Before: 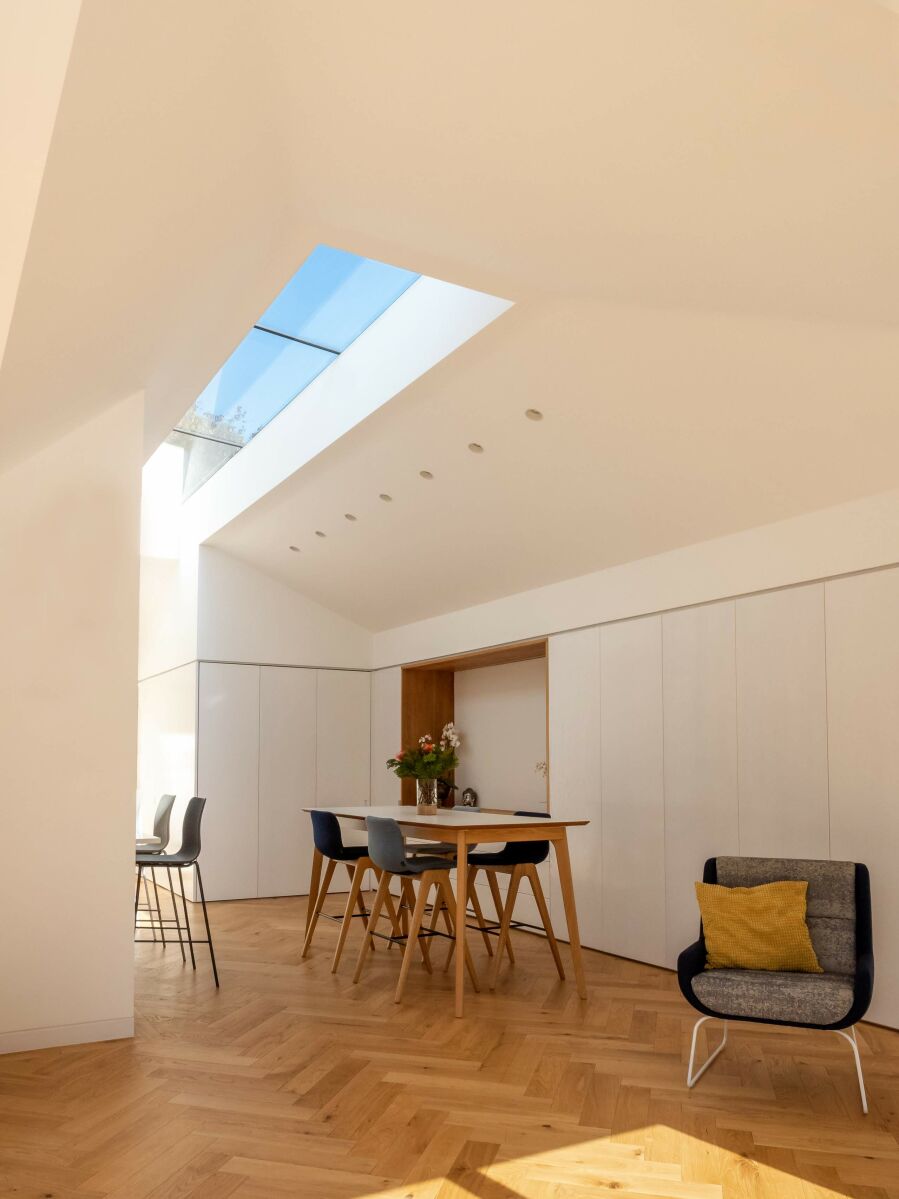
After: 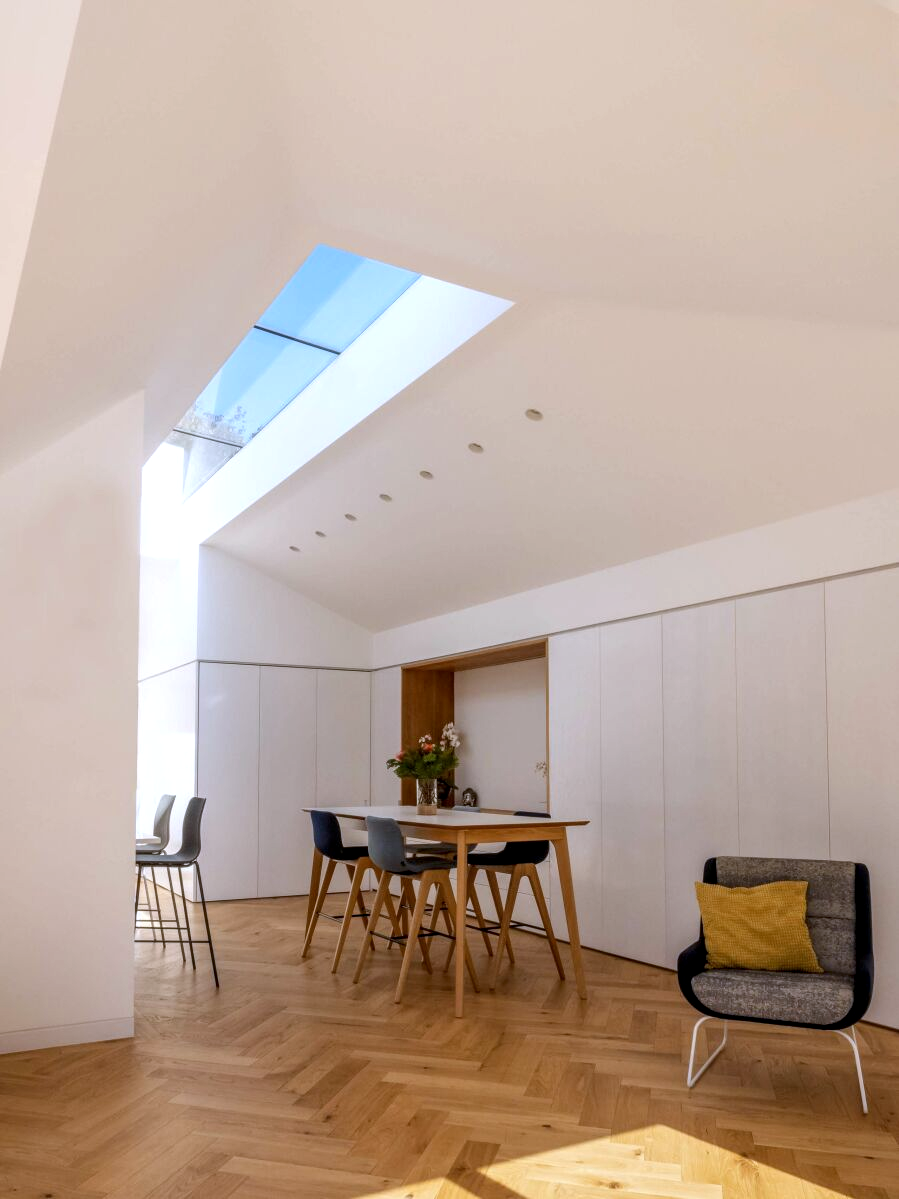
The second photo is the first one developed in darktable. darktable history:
local contrast: on, module defaults
white balance: red 0.967, blue 1.119, emerald 0.756
